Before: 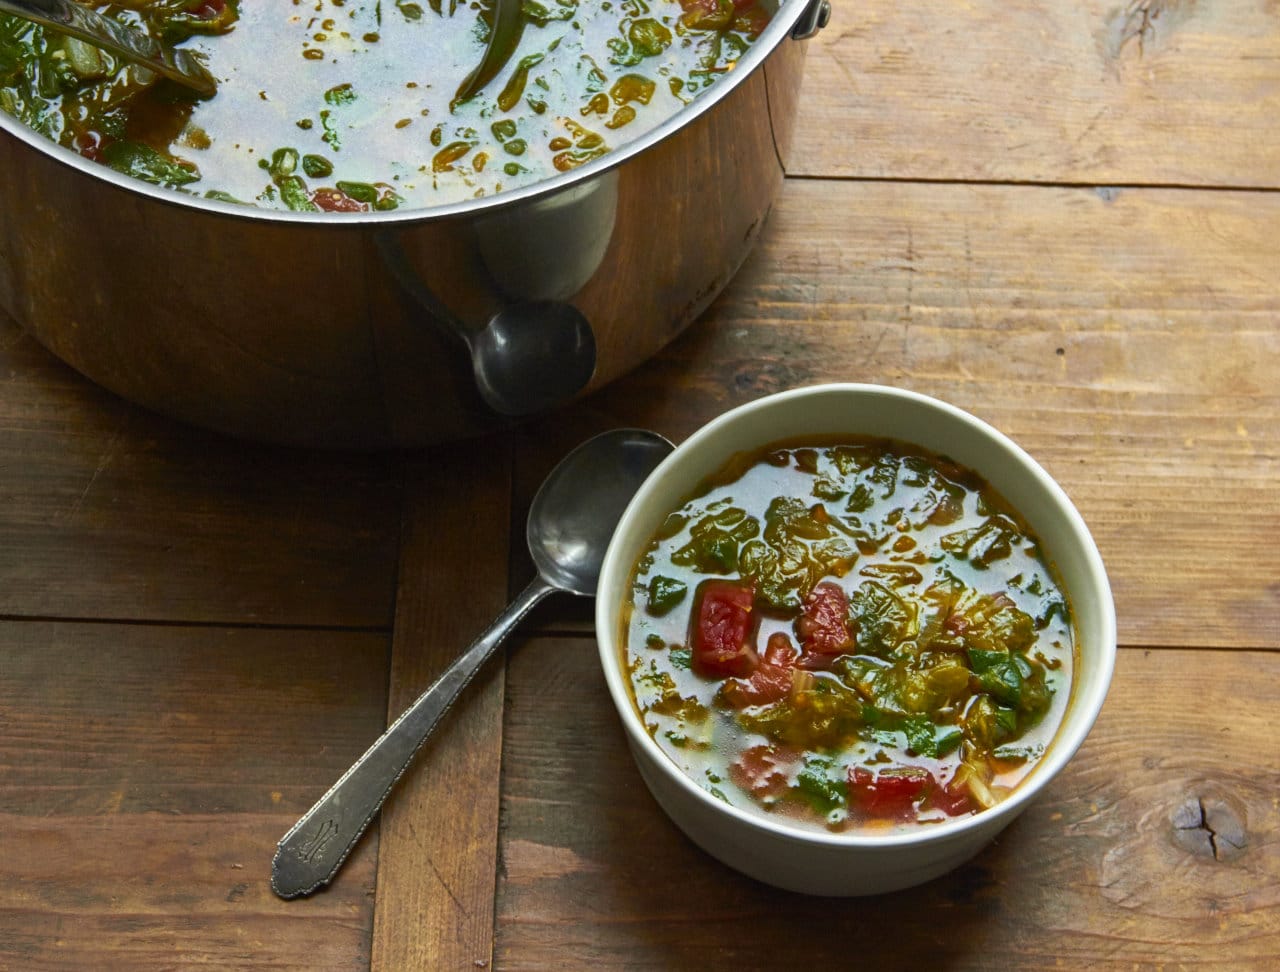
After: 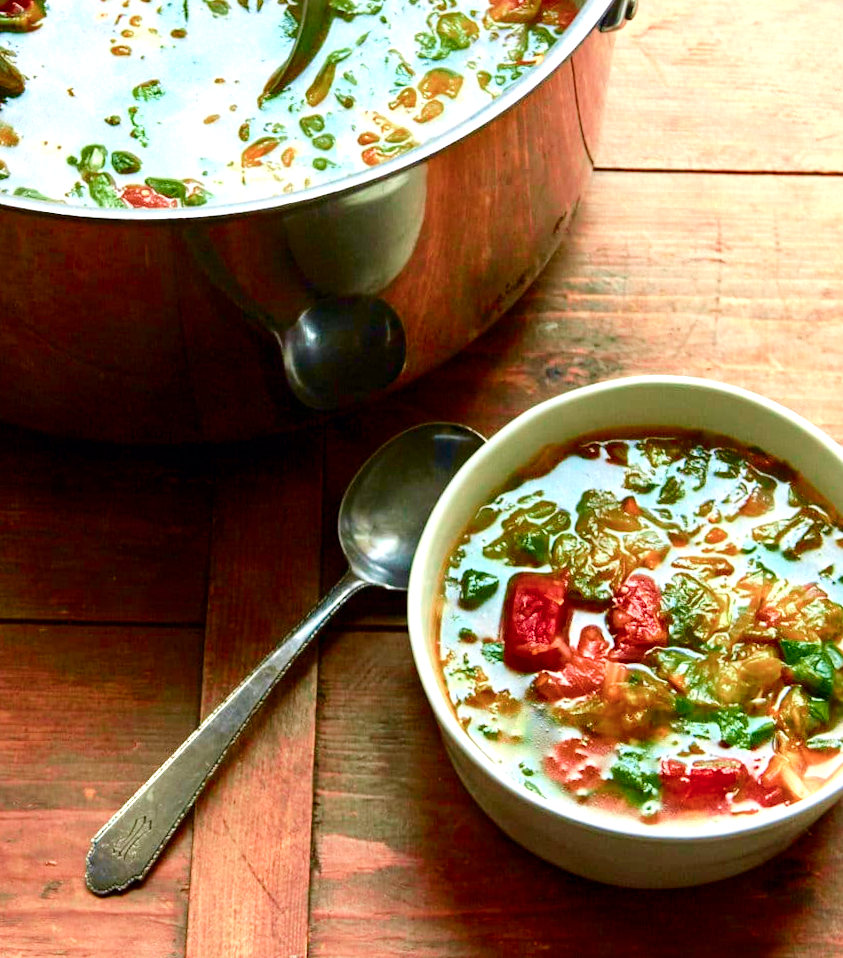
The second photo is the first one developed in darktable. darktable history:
color balance rgb: perceptual saturation grading › global saturation 20%, perceptual saturation grading › highlights -50%, perceptual saturation grading › shadows 30%, perceptual brilliance grading › global brilliance 10%, perceptual brilliance grading › shadows 15%
crop and rotate: left 14.436%, right 18.898%
rotate and perspective: rotation -0.45°, automatic cropping original format, crop left 0.008, crop right 0.992, crop top 0.012, crop bottom 0.988
tone curve: curves: ch0 [(0, 0) (0.033, 0.016) (0.171, 0.127) (0.33, 0.331) (0.432, 0.475) (0.601, 0.665) (0.843, 0.876) (1, 1)]; ch1 [(0, 0) (0.339, 0.349) (0.445, 0.42) (0.476, 0.47) (0.501, 0.499) (0.516, 0.525) (0.548, 0.563) (0.584, 0.633) (0.728, 0.746) (1, 1)]; ch2 [(0, 0) (0.327, 0.324) (0.417, 0.44) (0.46, 0.453) (0.502, 0.498) (0.517, 0.524) (0.53, 0.554) (0.579, 0.599) (0.745, 0.704) (1, 1)], color space Lab, independent channels, preserve colors none
exposure: black level correction 0.001, exposure 0.5 EV, compensate exposure bias true, compensate highlight preservation false
